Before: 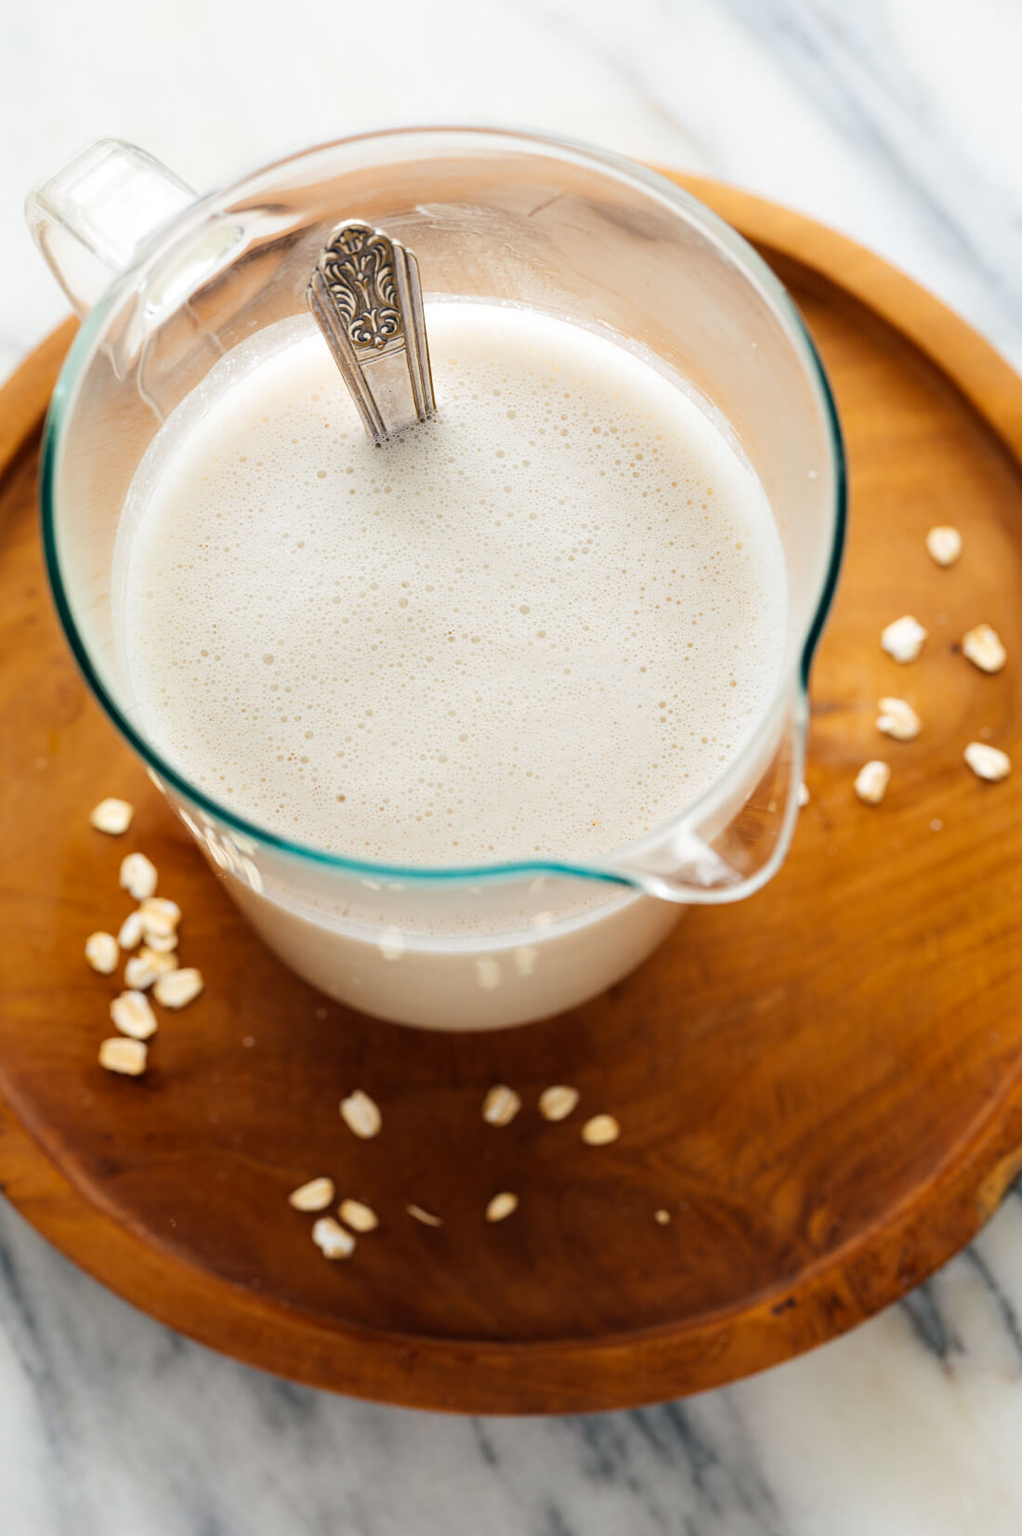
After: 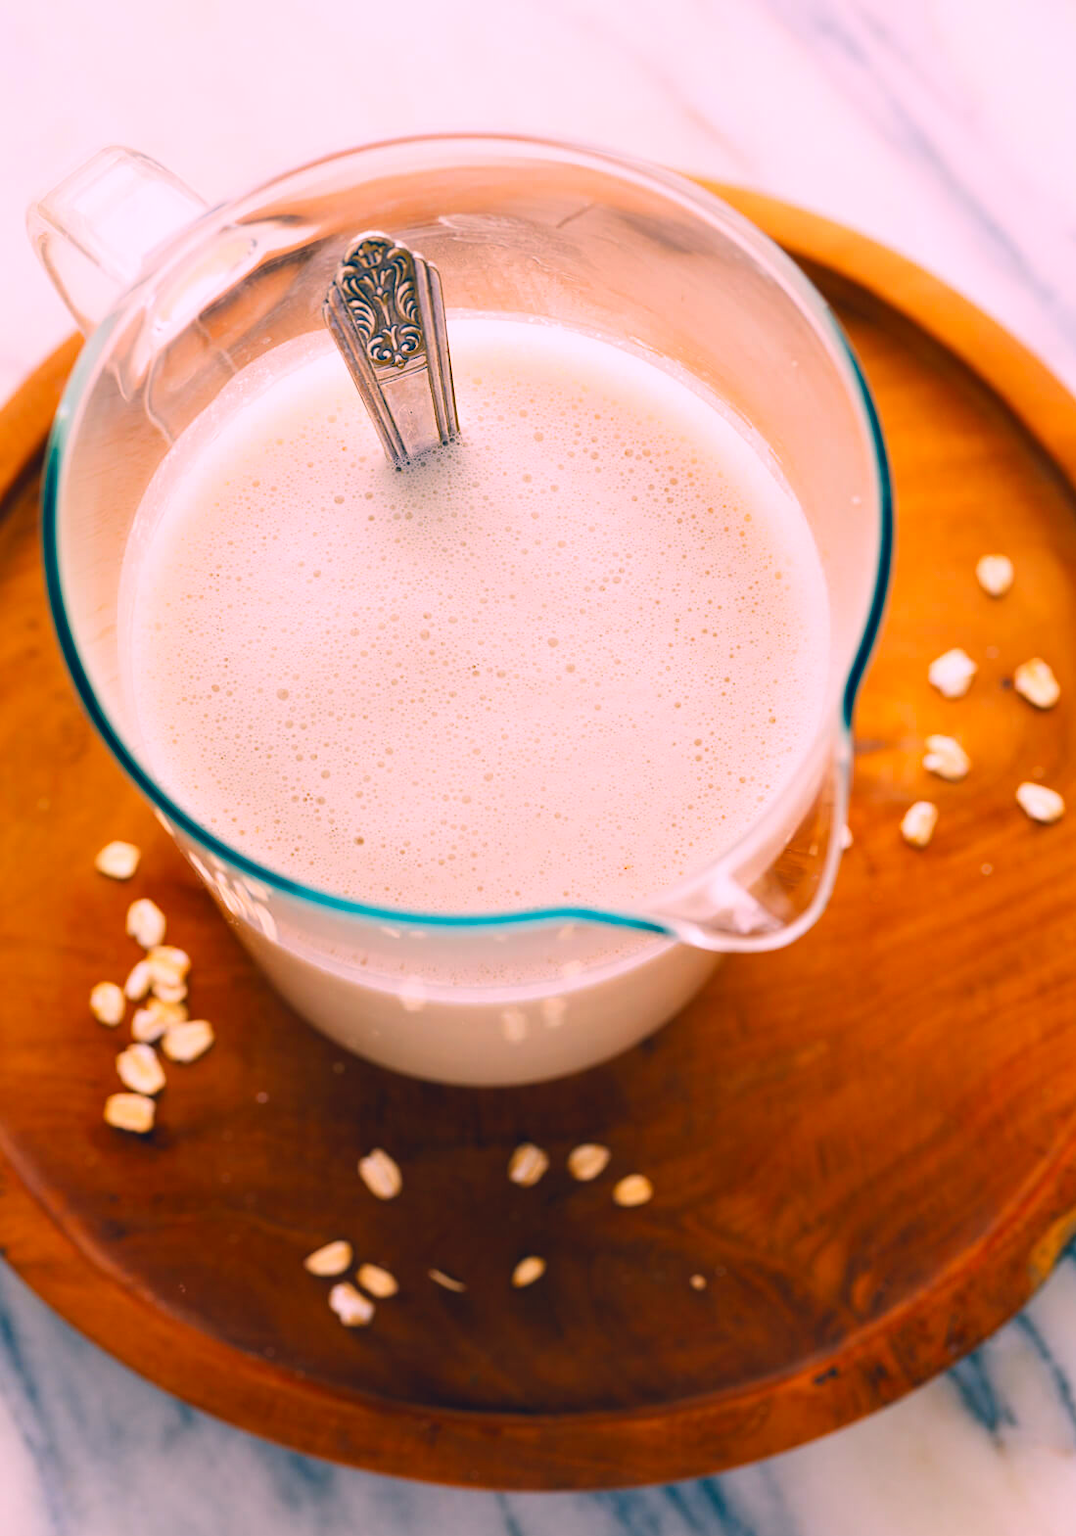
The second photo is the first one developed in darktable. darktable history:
color correction: highlights a* 16.46, highlights b* 0.199, shadows a* -14.73, shadows b* -14.08, saturation 1.52
crop and rotate: top 0.011%, bottom 5.021%
